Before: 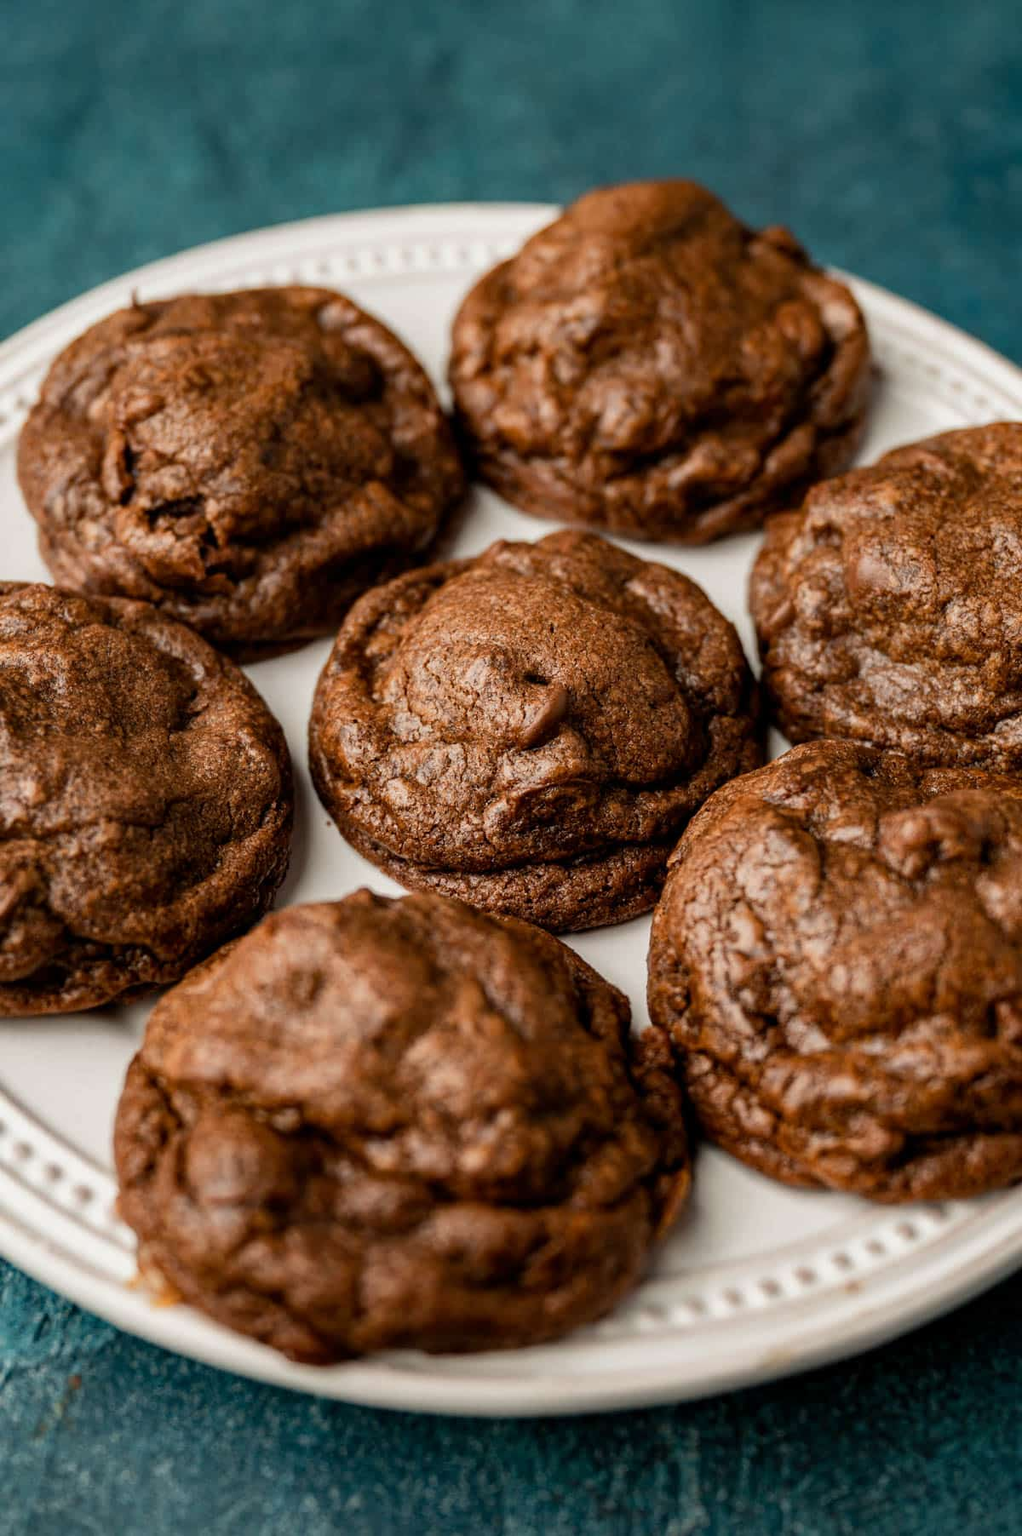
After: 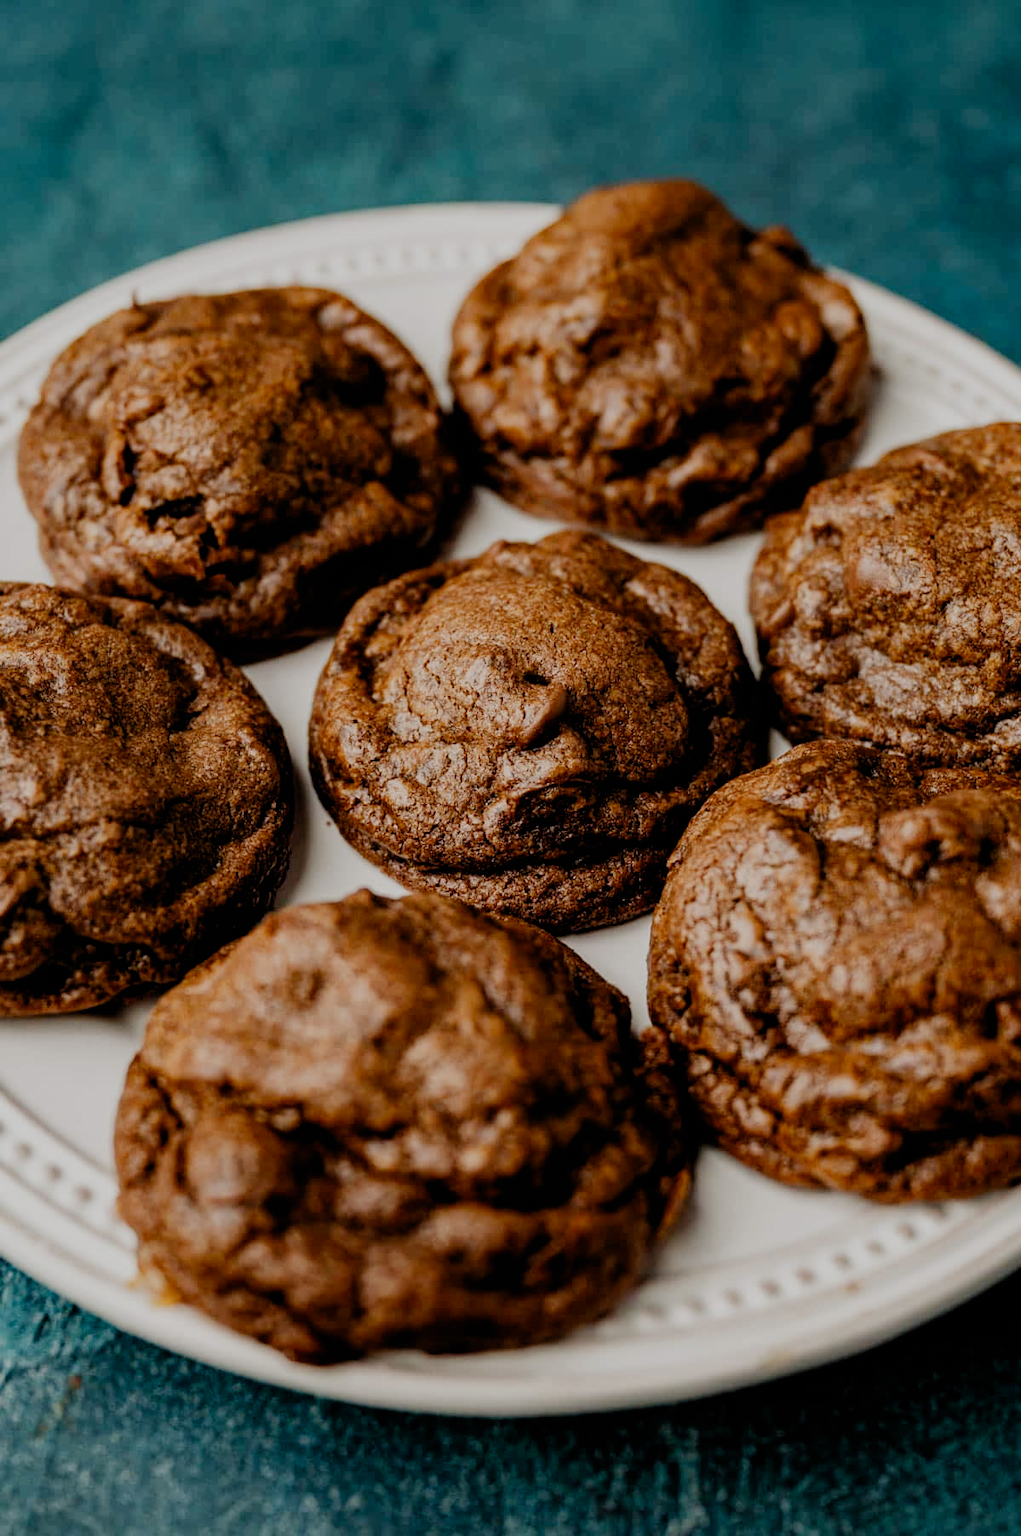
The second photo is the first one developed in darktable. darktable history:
filmic rgb: black relative exposure -6.97 EV, white relative exposure 5.58 EV, threshold 6 EV, hardness 2.84, add noise in highlights 0.001, preserve chrominance no, color science v3 (2019), use custom middle-gray values true, iterations of high-quality reconstruction 0, contrast in highlights soft, enable highlight reconstruction true
